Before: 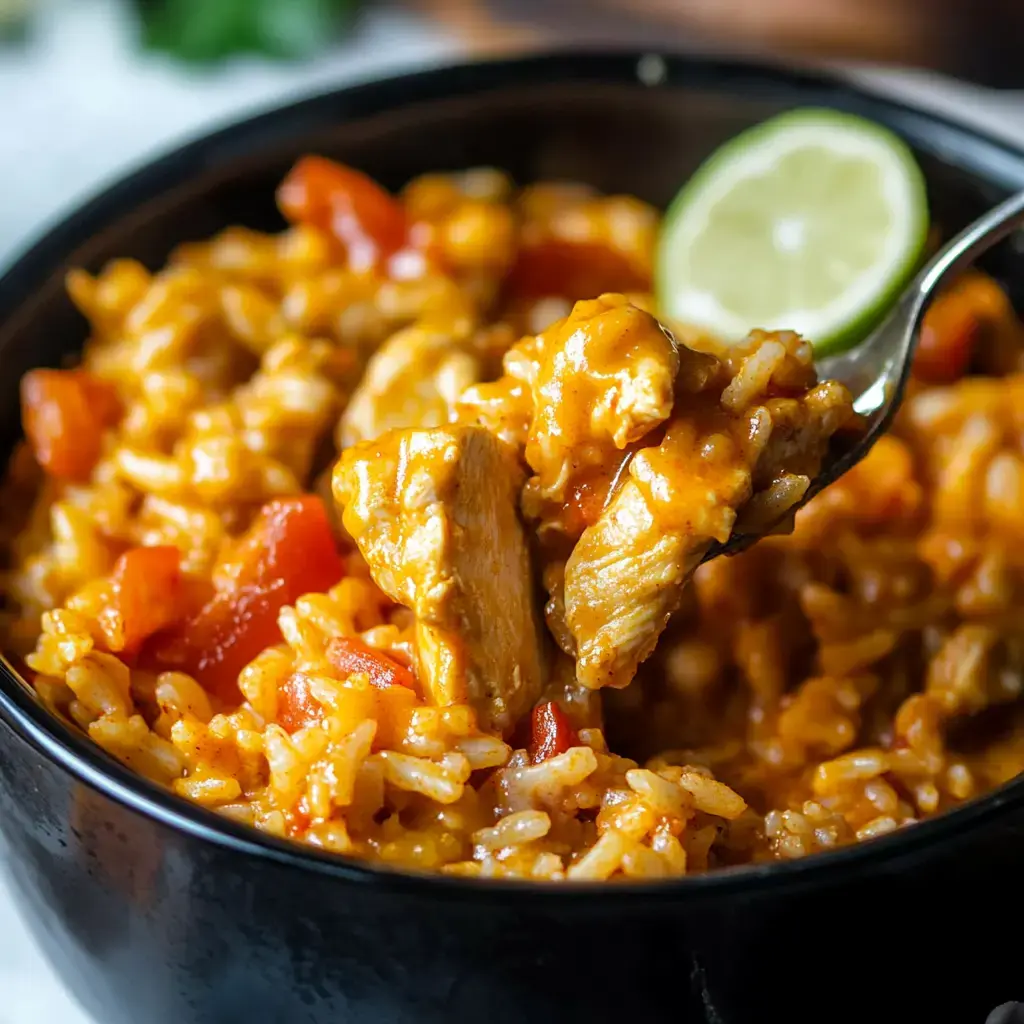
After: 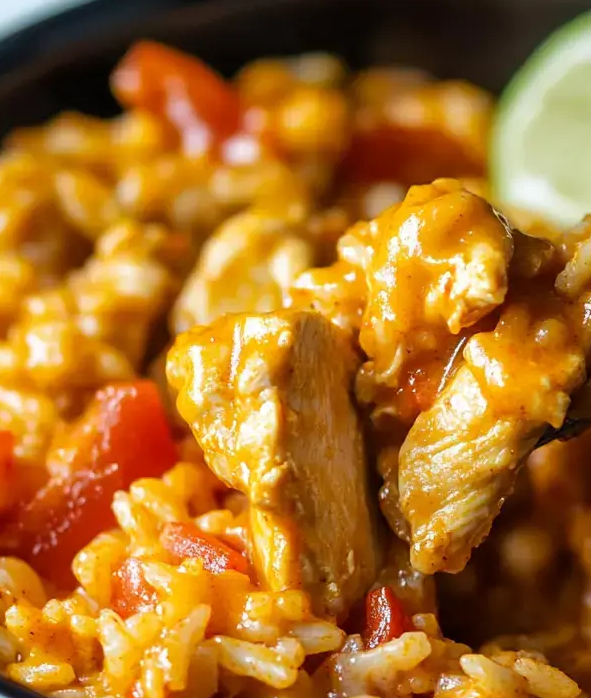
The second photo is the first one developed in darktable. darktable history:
crop: left 16.246%, top 11.26%, right 26.029%, bottom 20.57%
